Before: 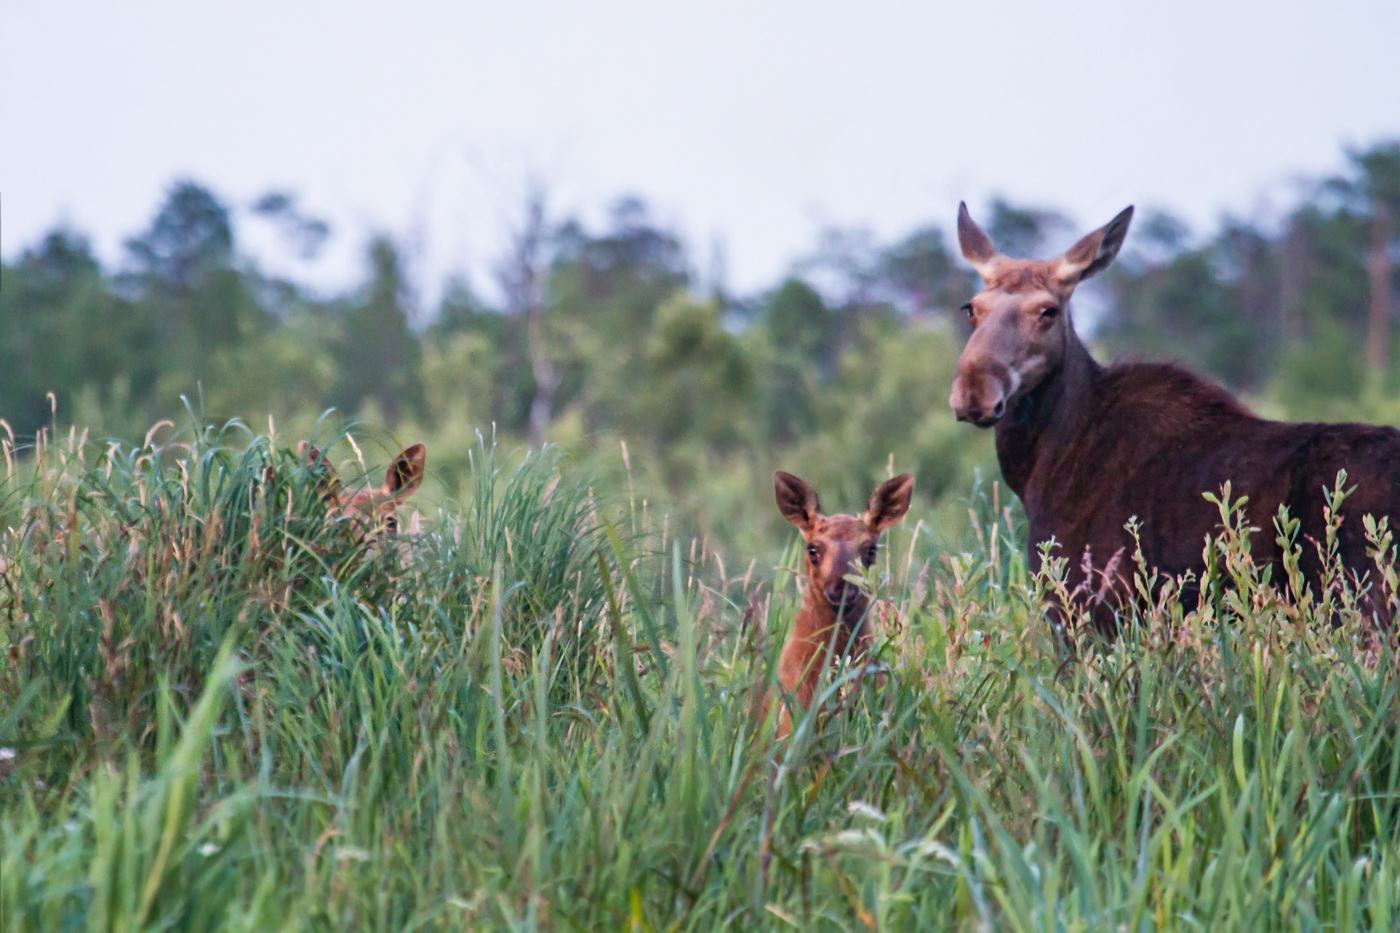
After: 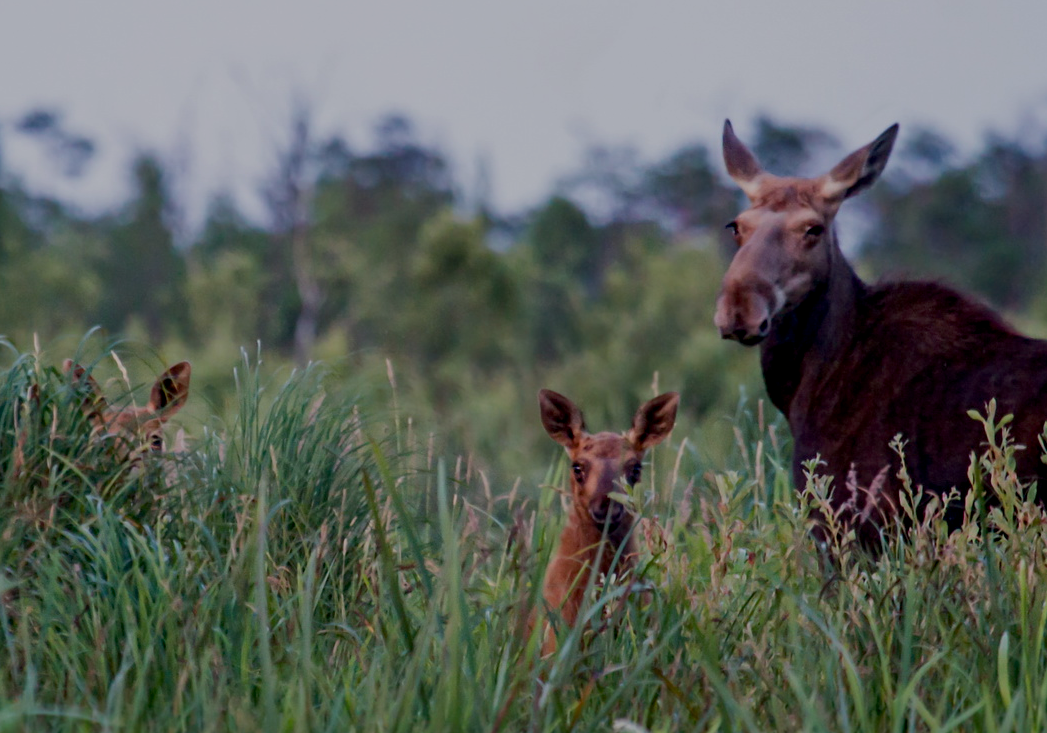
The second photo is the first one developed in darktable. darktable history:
crop: left 16.796%, top 8.794%, right 8.37%, bottom 12.585%
haze removal: strength 0.087, compatibility mode true, adaptive false
exposure: black level correction 0.013, compensate exposure bias true, compensate highlight preservation false
